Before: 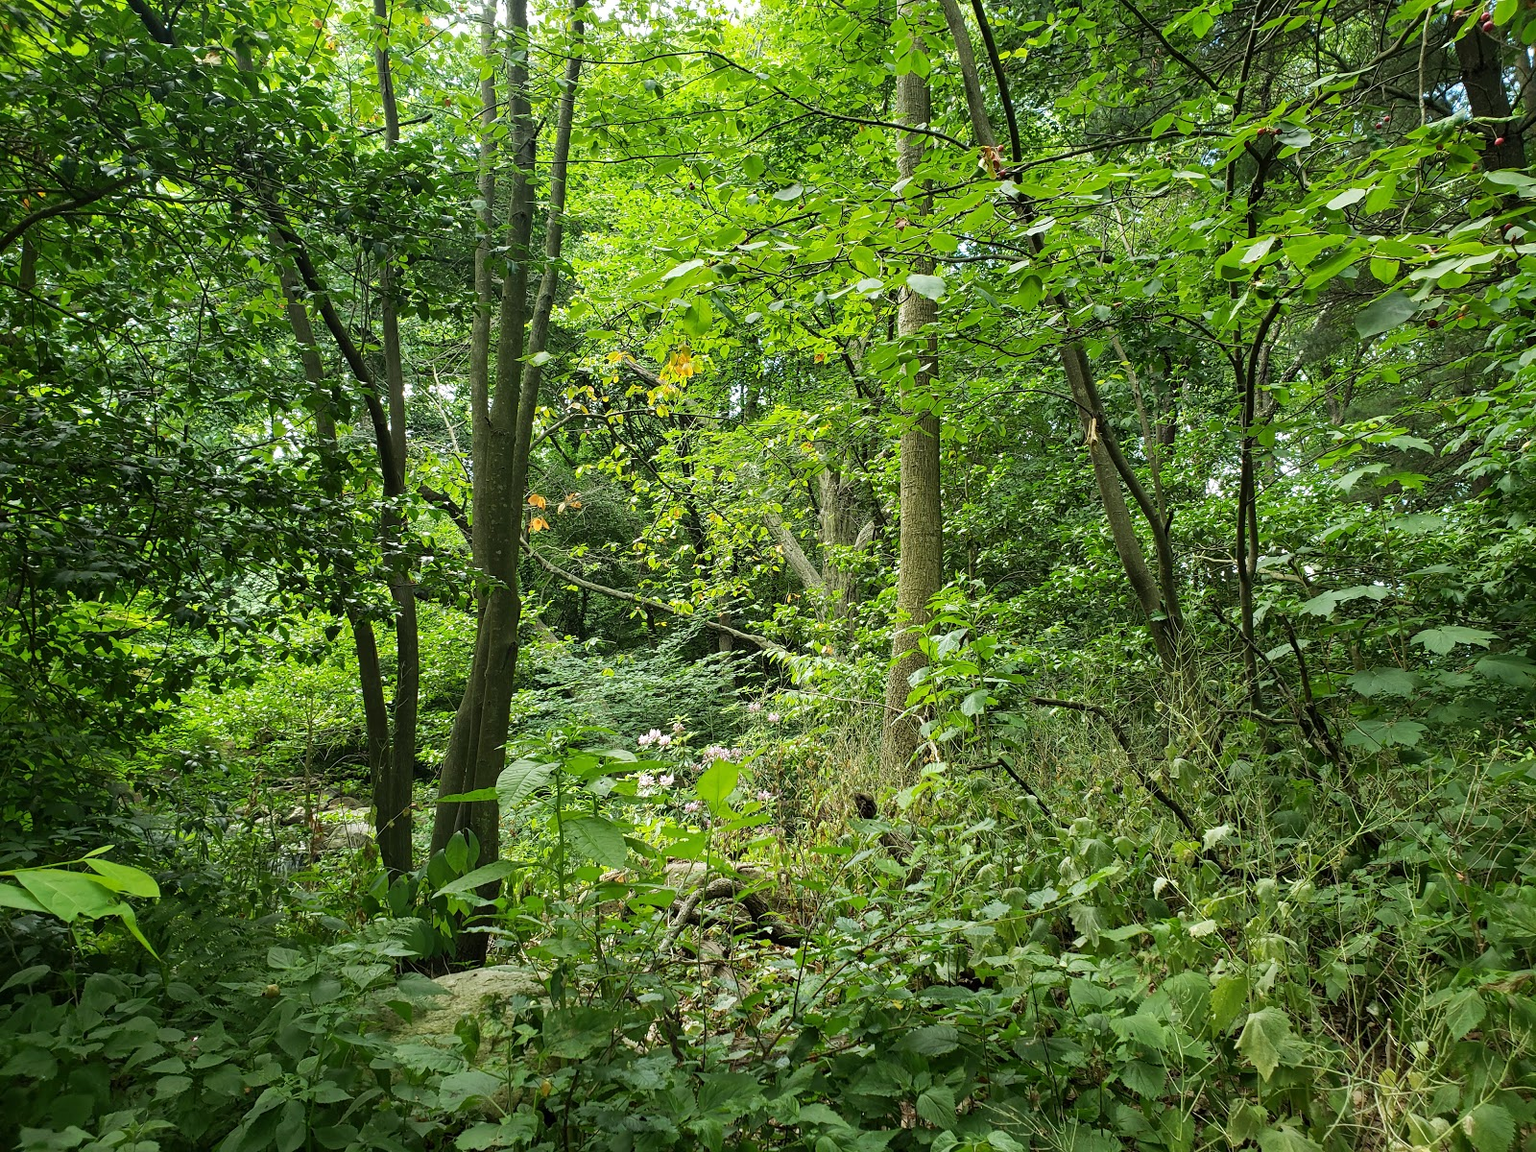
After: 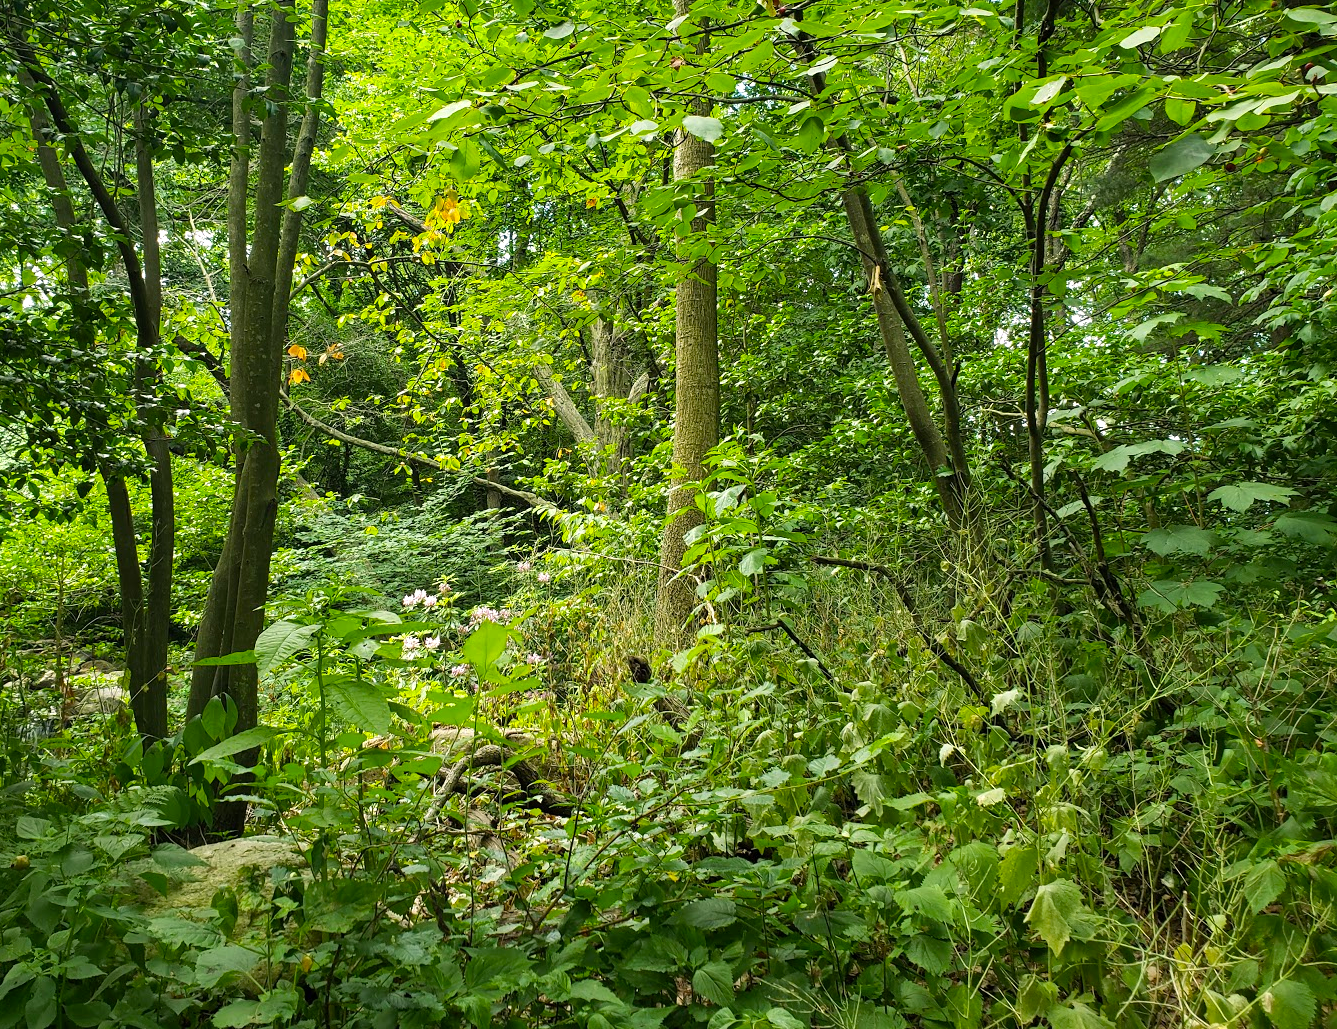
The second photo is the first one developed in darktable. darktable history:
color balance rgb: highlights gain › luminance 7.123%, highlights gain › chroma 0.892%, highlights gain › hue 49.08°, perceptual saturation grading › global saturation 25.384%, perceptual brilliance grading › global brilliance 2.638%
color zones: curves: ch0 [(0, 0.5) (0.143, 0.5) (0.286, 0.5) (0.429, 0.5) (0.62, 0.489) (0.714, 0.445) (0.844, 0.496) (1, 0.5)]; ch1 [(0, 0.5) (0.143, 0.5) (0.286, 0.5) (0.429, 0.5) (0.571, 0.5) (0.714, 0.523) (0.857, 0.5) (1, 0.5)]
crop: left 16.383%, top 14.209%
